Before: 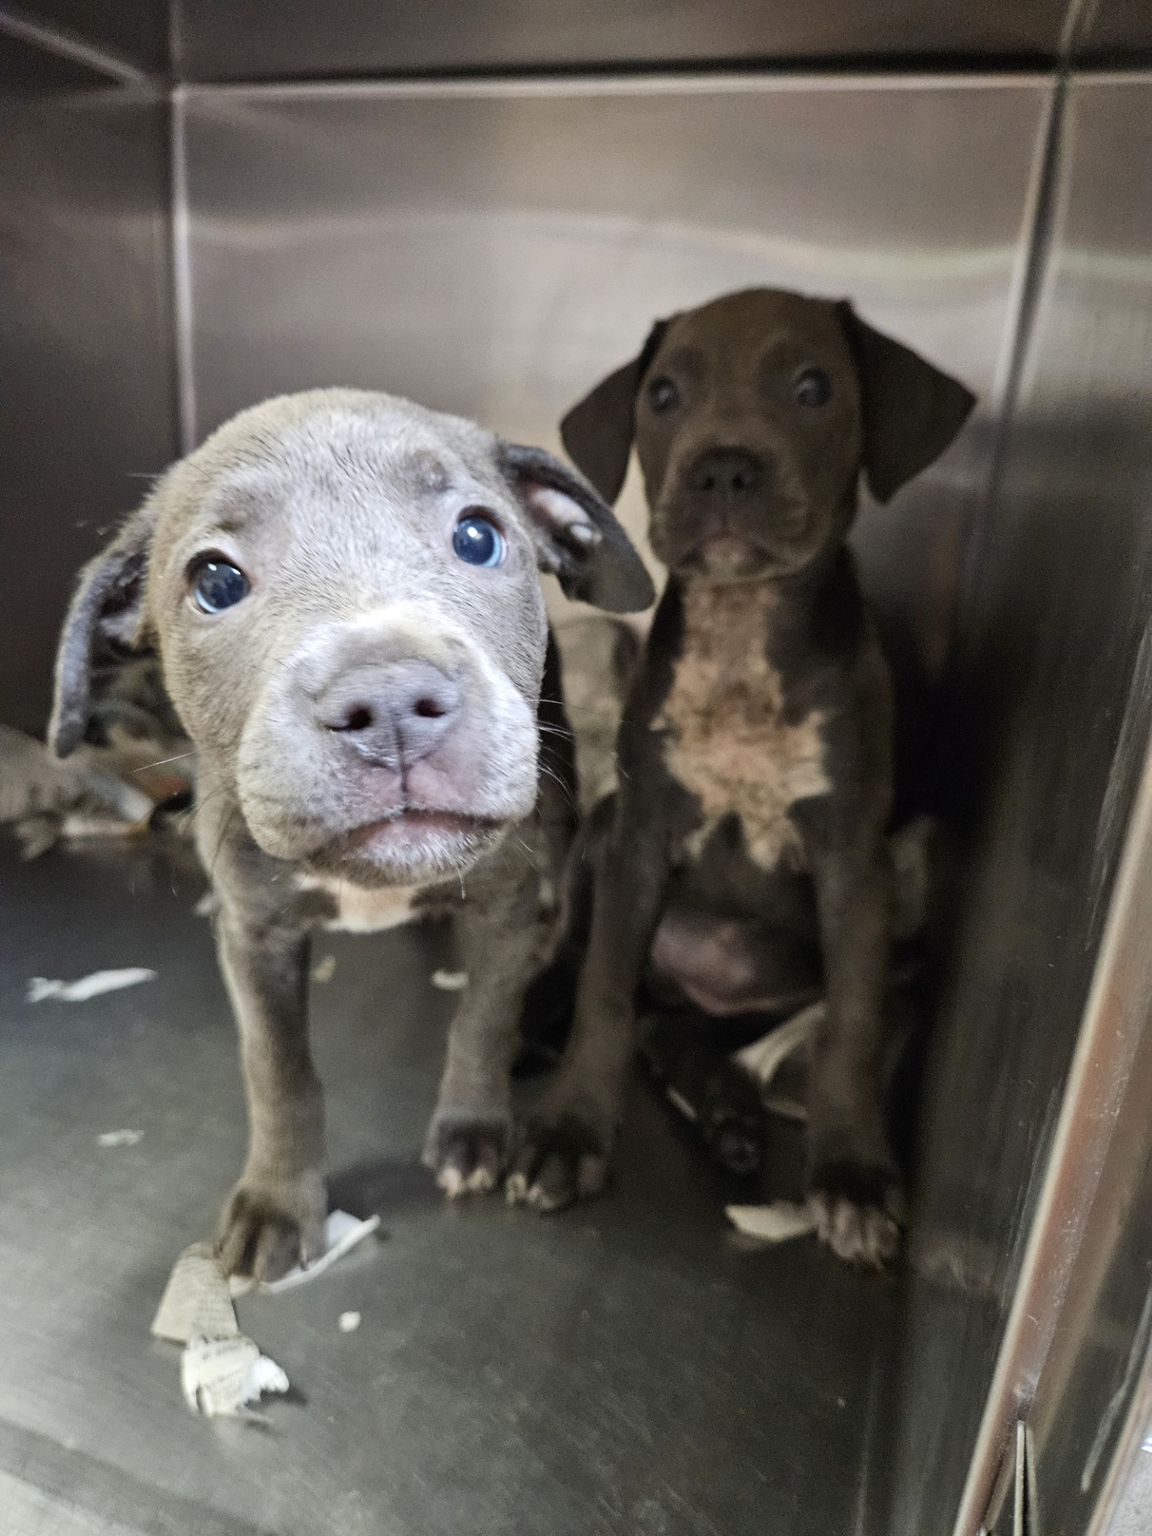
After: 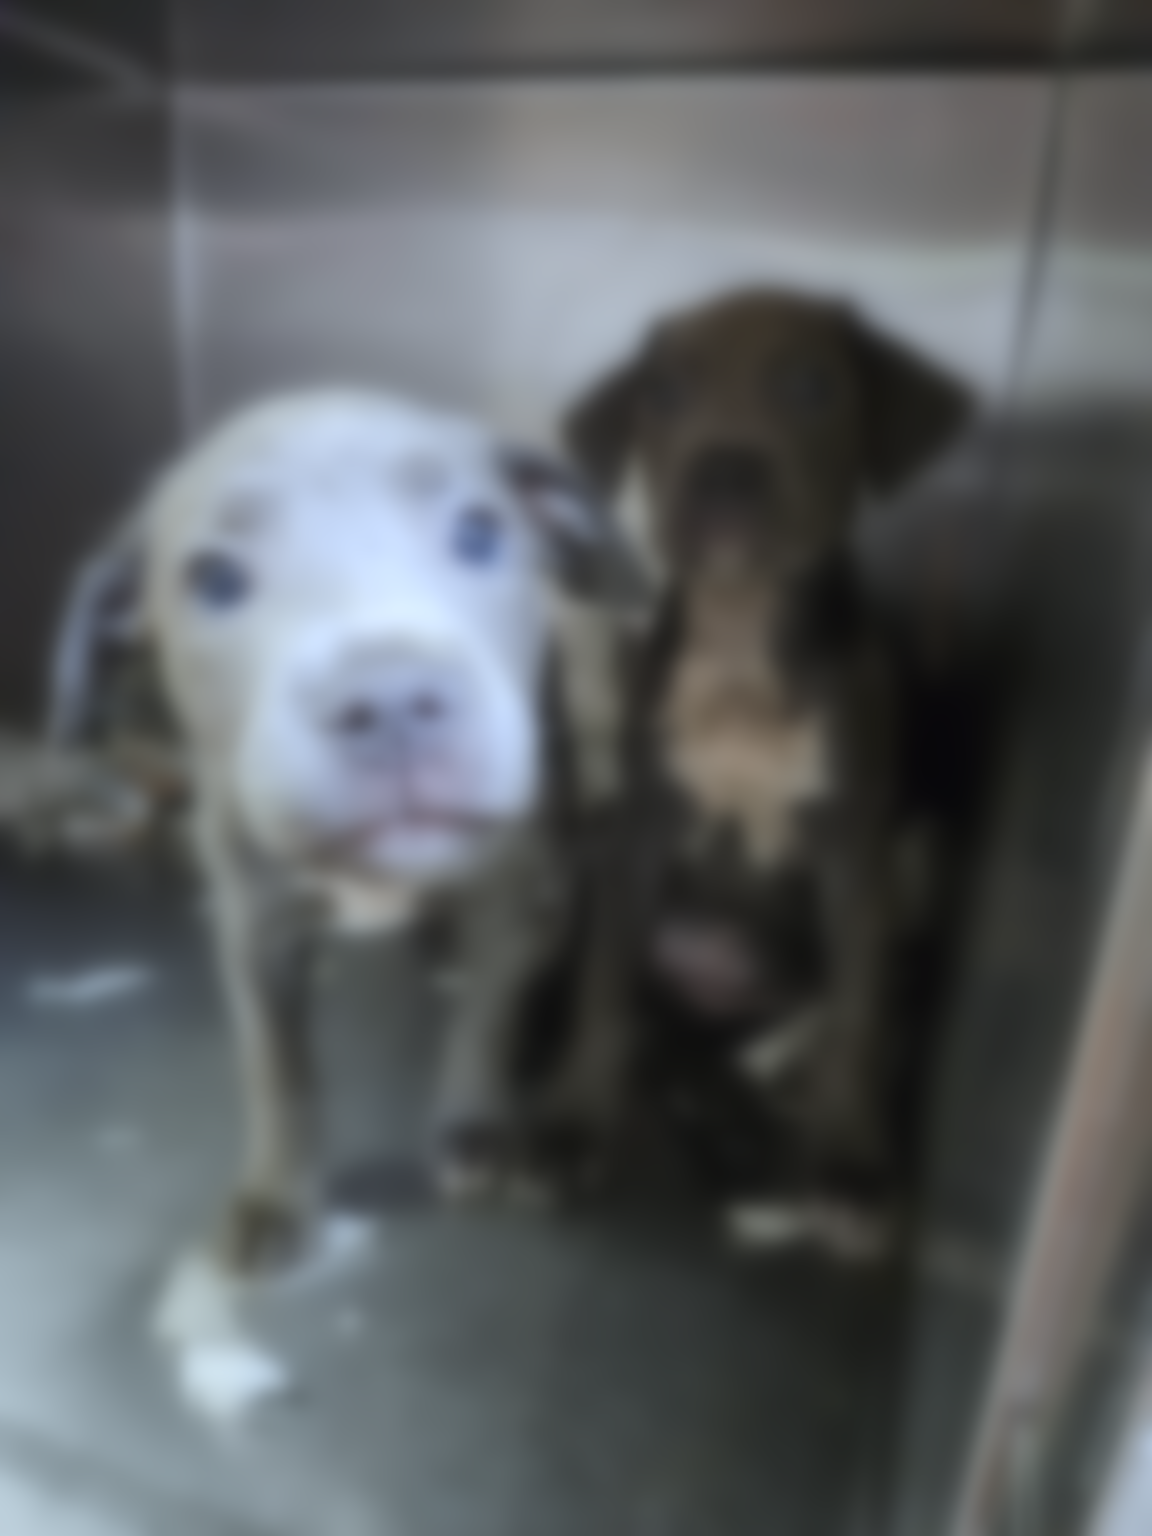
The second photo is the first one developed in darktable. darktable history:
lowpass: radius 16, unbound 0
white balance: red 0.924, blue 1.095
